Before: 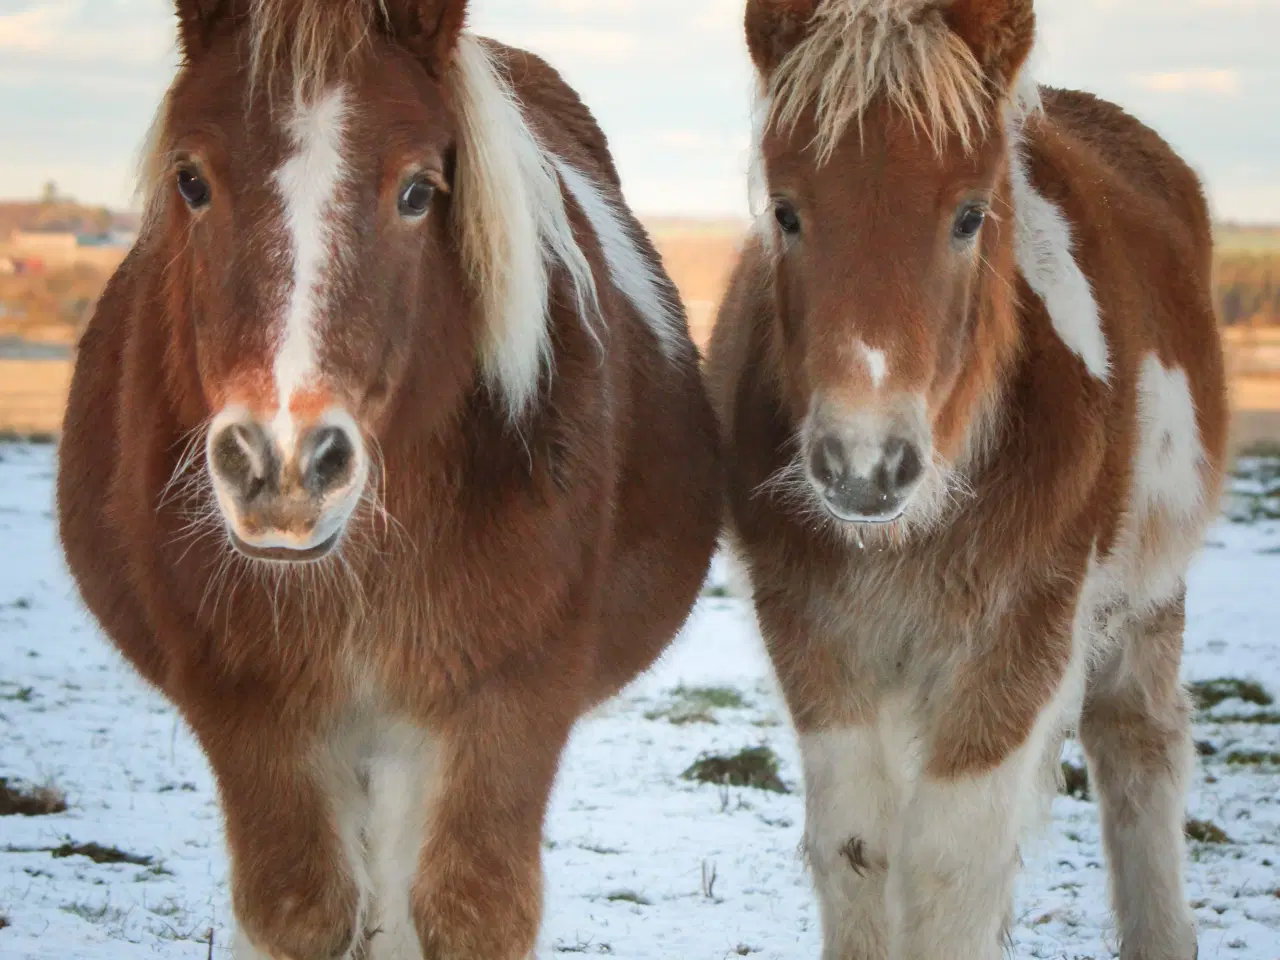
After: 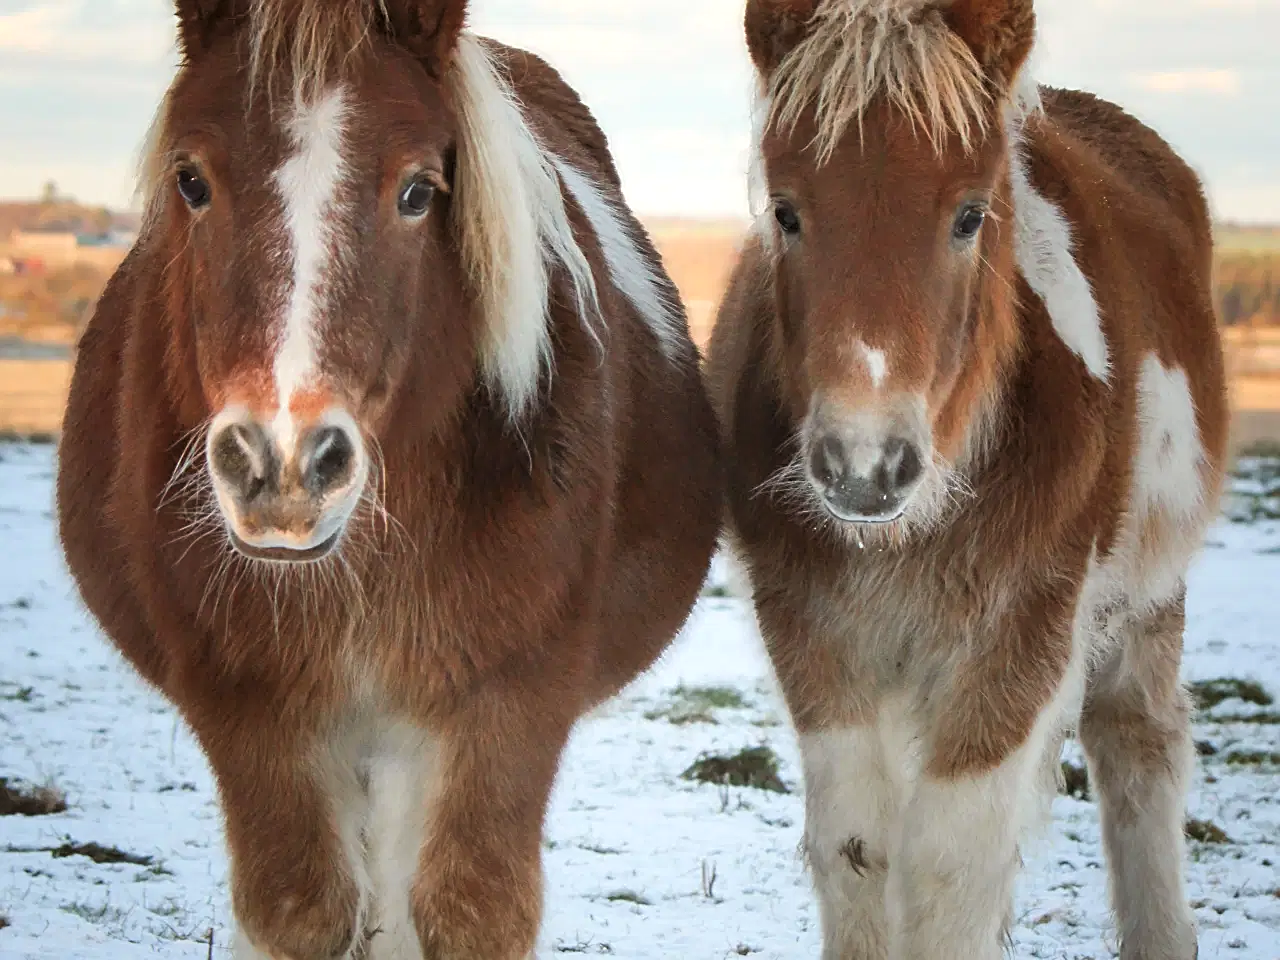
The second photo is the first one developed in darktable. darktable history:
levels: levels [0.031, 0.5, 0.969]
sharpen: on, module defaults
